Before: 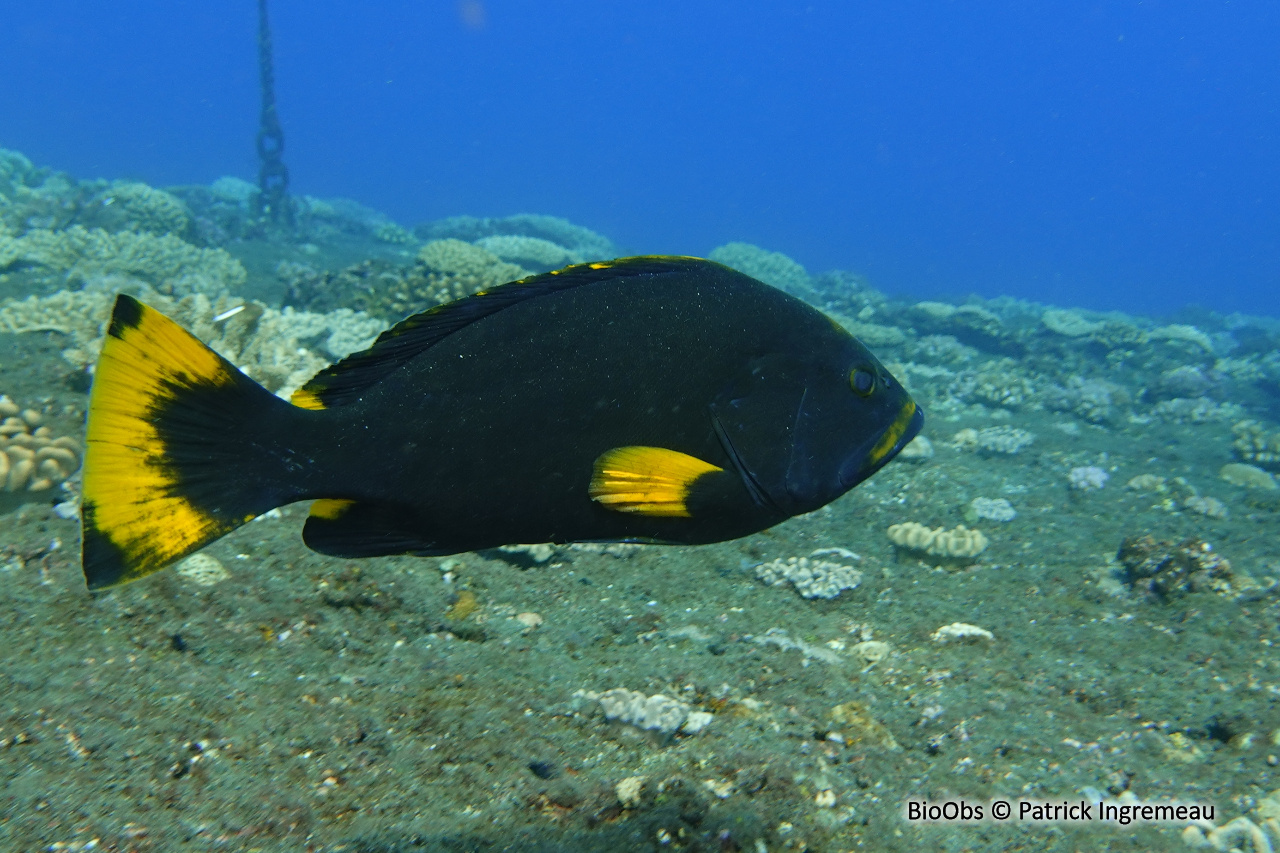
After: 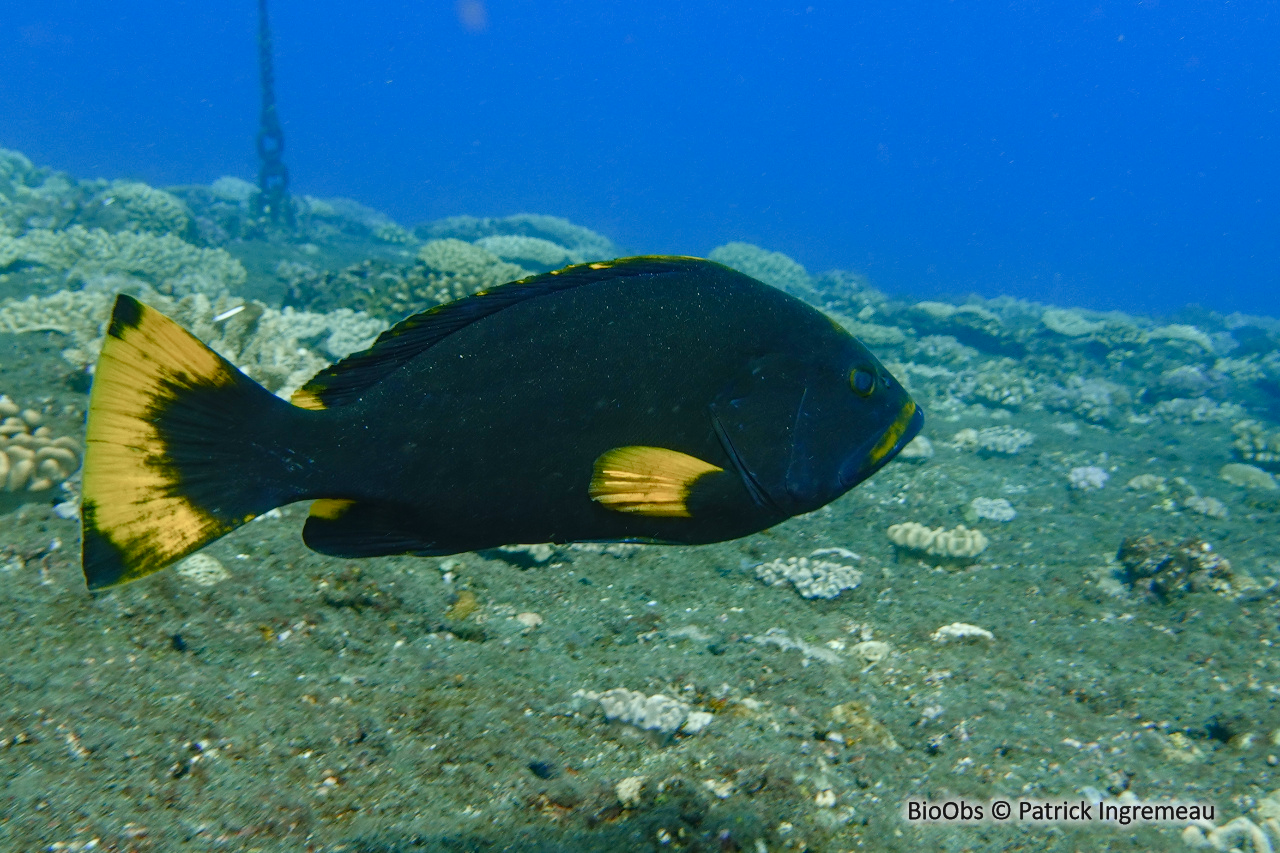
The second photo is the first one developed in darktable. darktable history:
local contrast: detail 110%
color balance rgb: perceptual saturation grading › global saturation 20%, perceptual saturation grading › highlights -50%, perceptual saturation grading › shadows 30%
